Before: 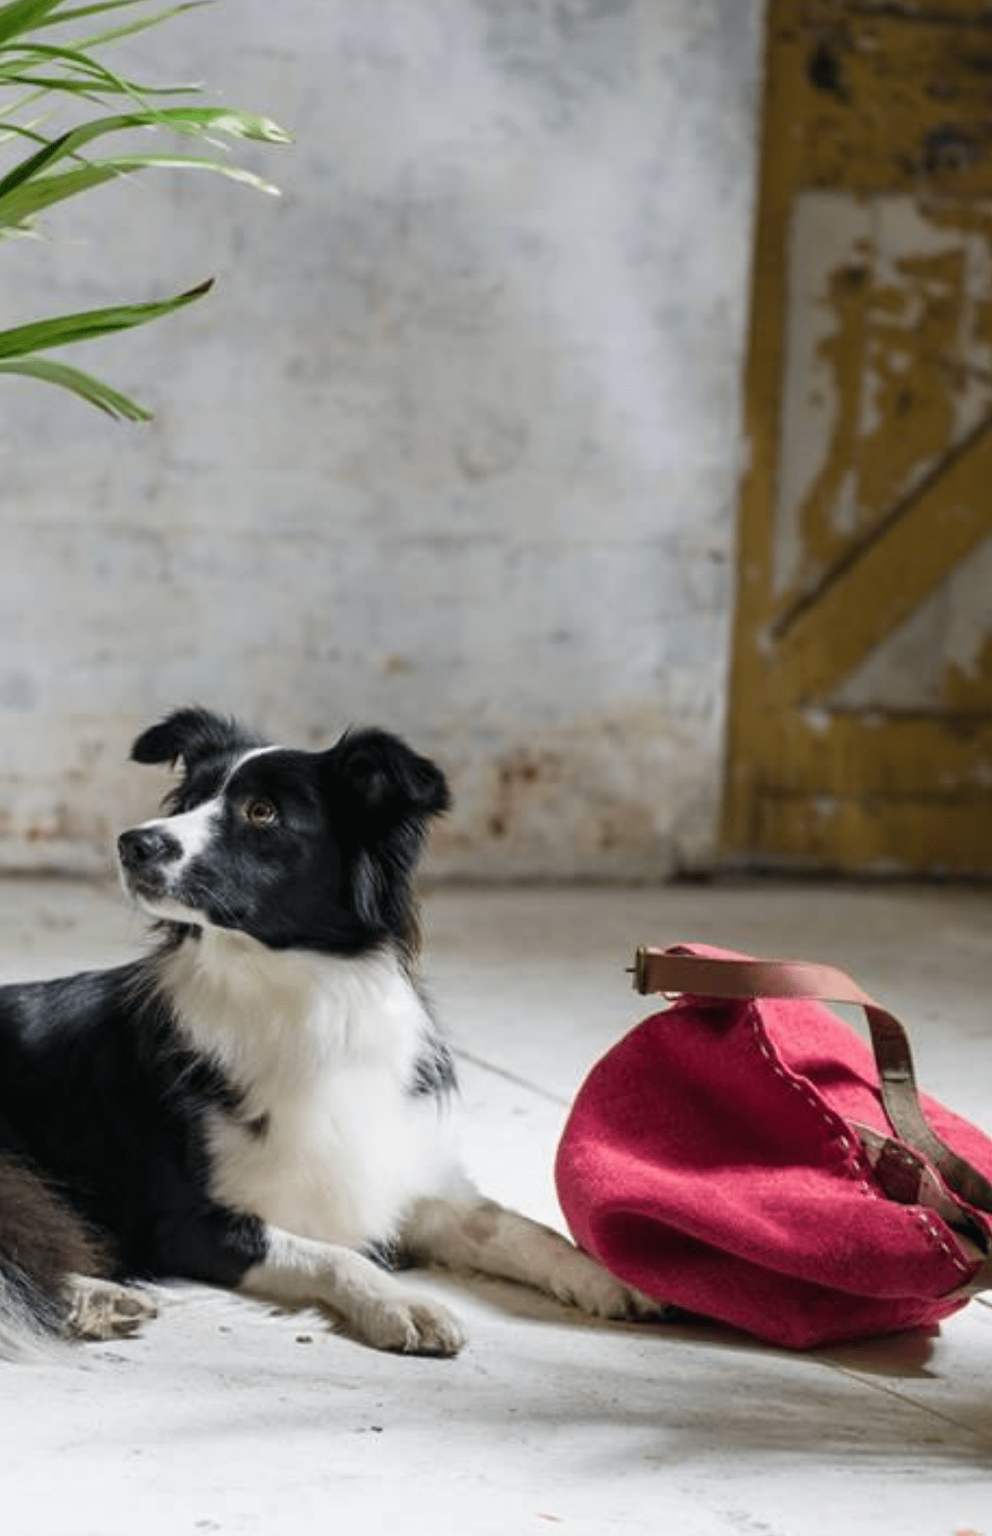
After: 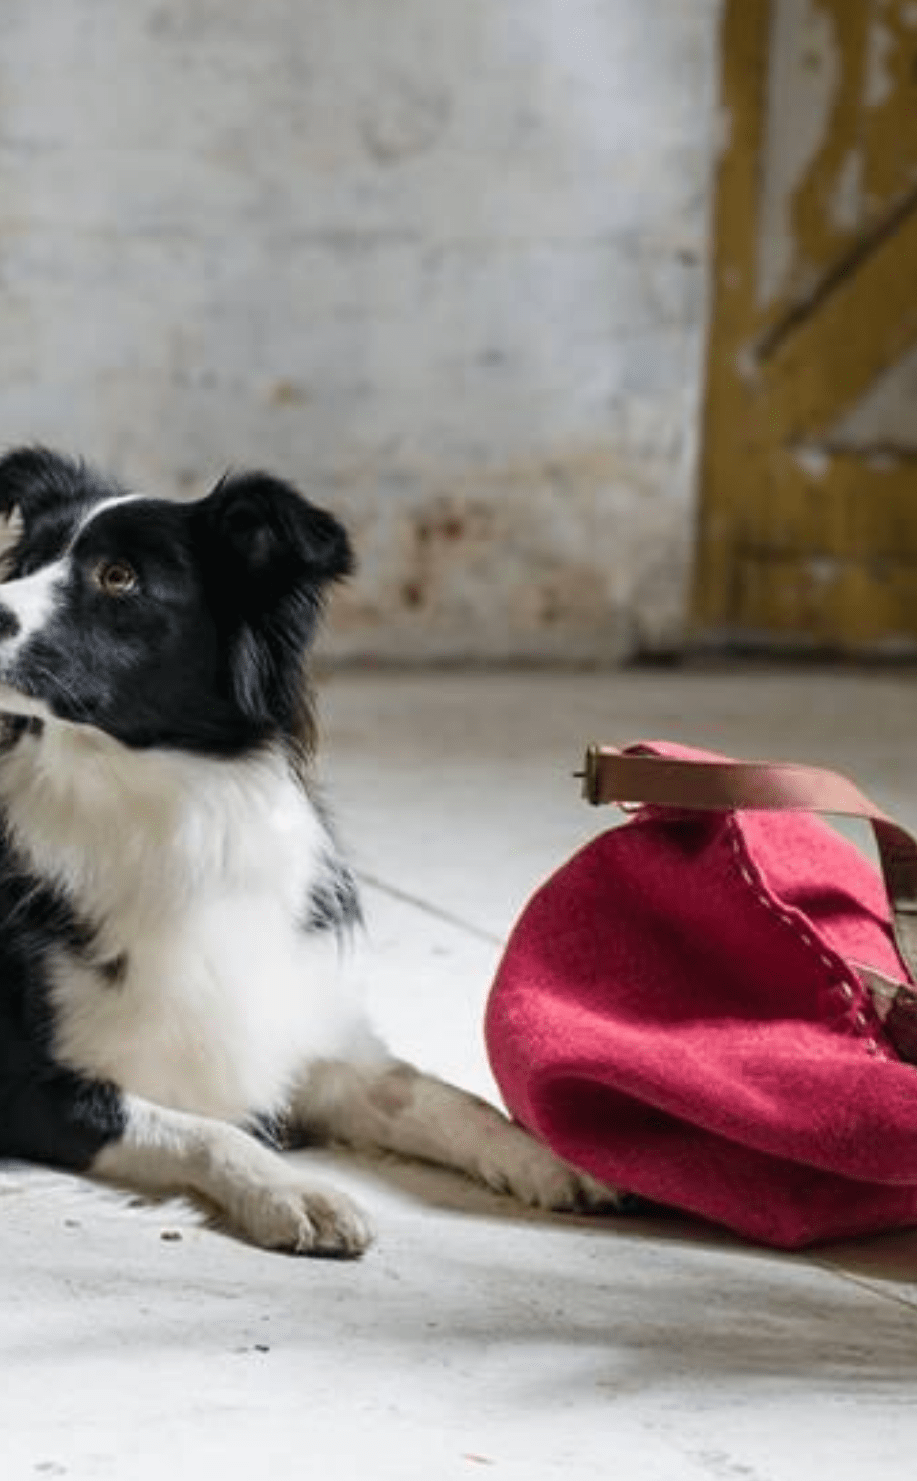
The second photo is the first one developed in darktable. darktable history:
color balance rgb: global vibrance 6.81%, saturation formula JzAzBz (2021)
crop: left 16.871%, top 22.857%, right 9.116%
